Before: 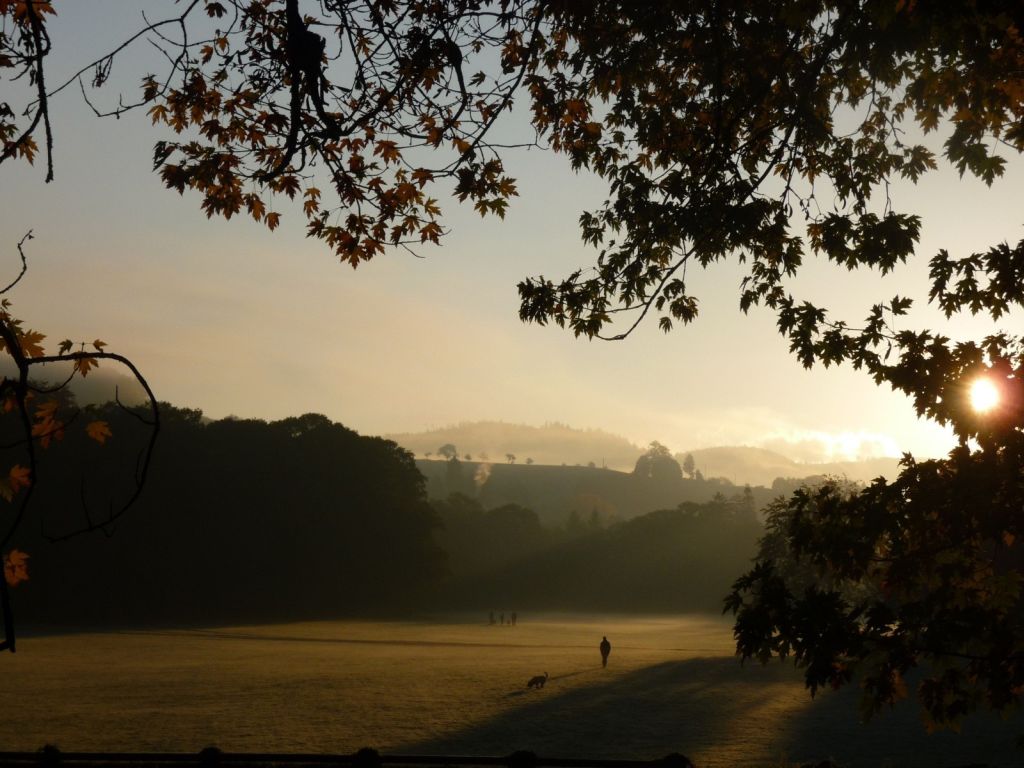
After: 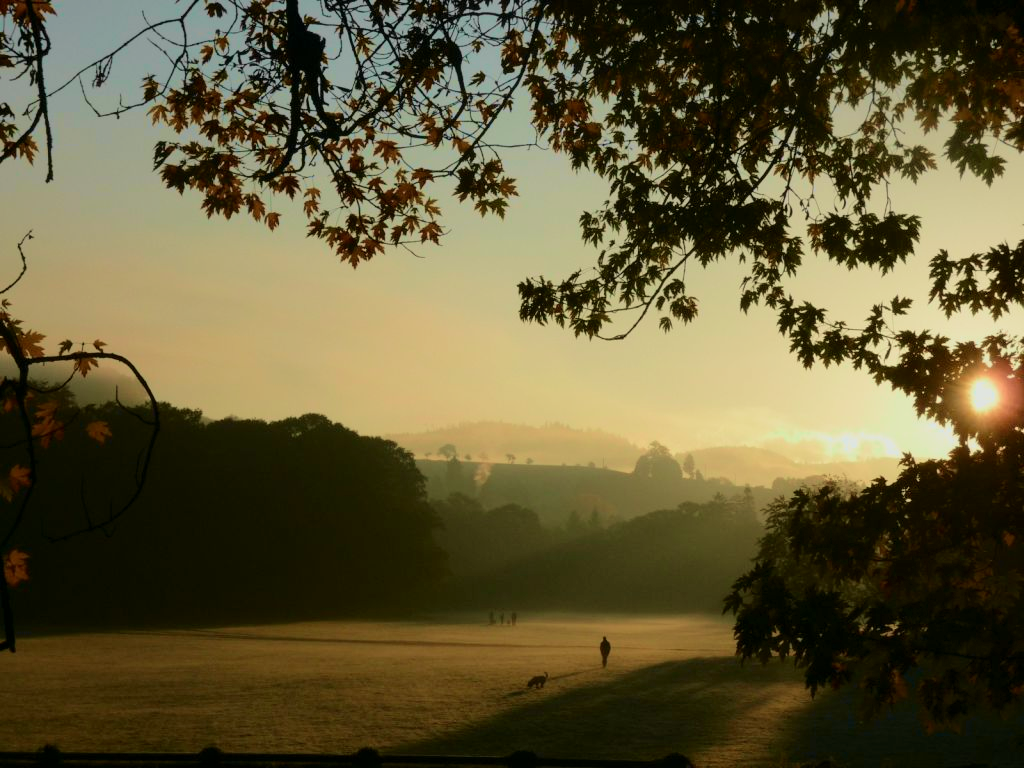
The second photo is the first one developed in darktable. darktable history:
velvia: on, module defaults
tone curve: curves: ch0 [(0, 0) (0.402, 0.473) (0.673, 0.68) (0.899, 0.832) (0.999, 0.903)]; ch1 [(0, 0) (0.379, 0.262) (0.464, 0.425) (0.498, 0.49) (0.507, 0.5) (0.53, 0.532) (0.582, 0.583) (0.68, 0.672) (0.791, 0.748) (1, 0.896)]; ch2 [(0, 0) (0.199, 0.414) (0.438, 0.49) (0.496, 0.501) (0.515, 0.546) (0.577, 0.605) (0.632, 0.649) (0.717, 0.727) (0.845, 0.855) (0.998, 0.977)], color space Lab, independent channels, preserve colors none
